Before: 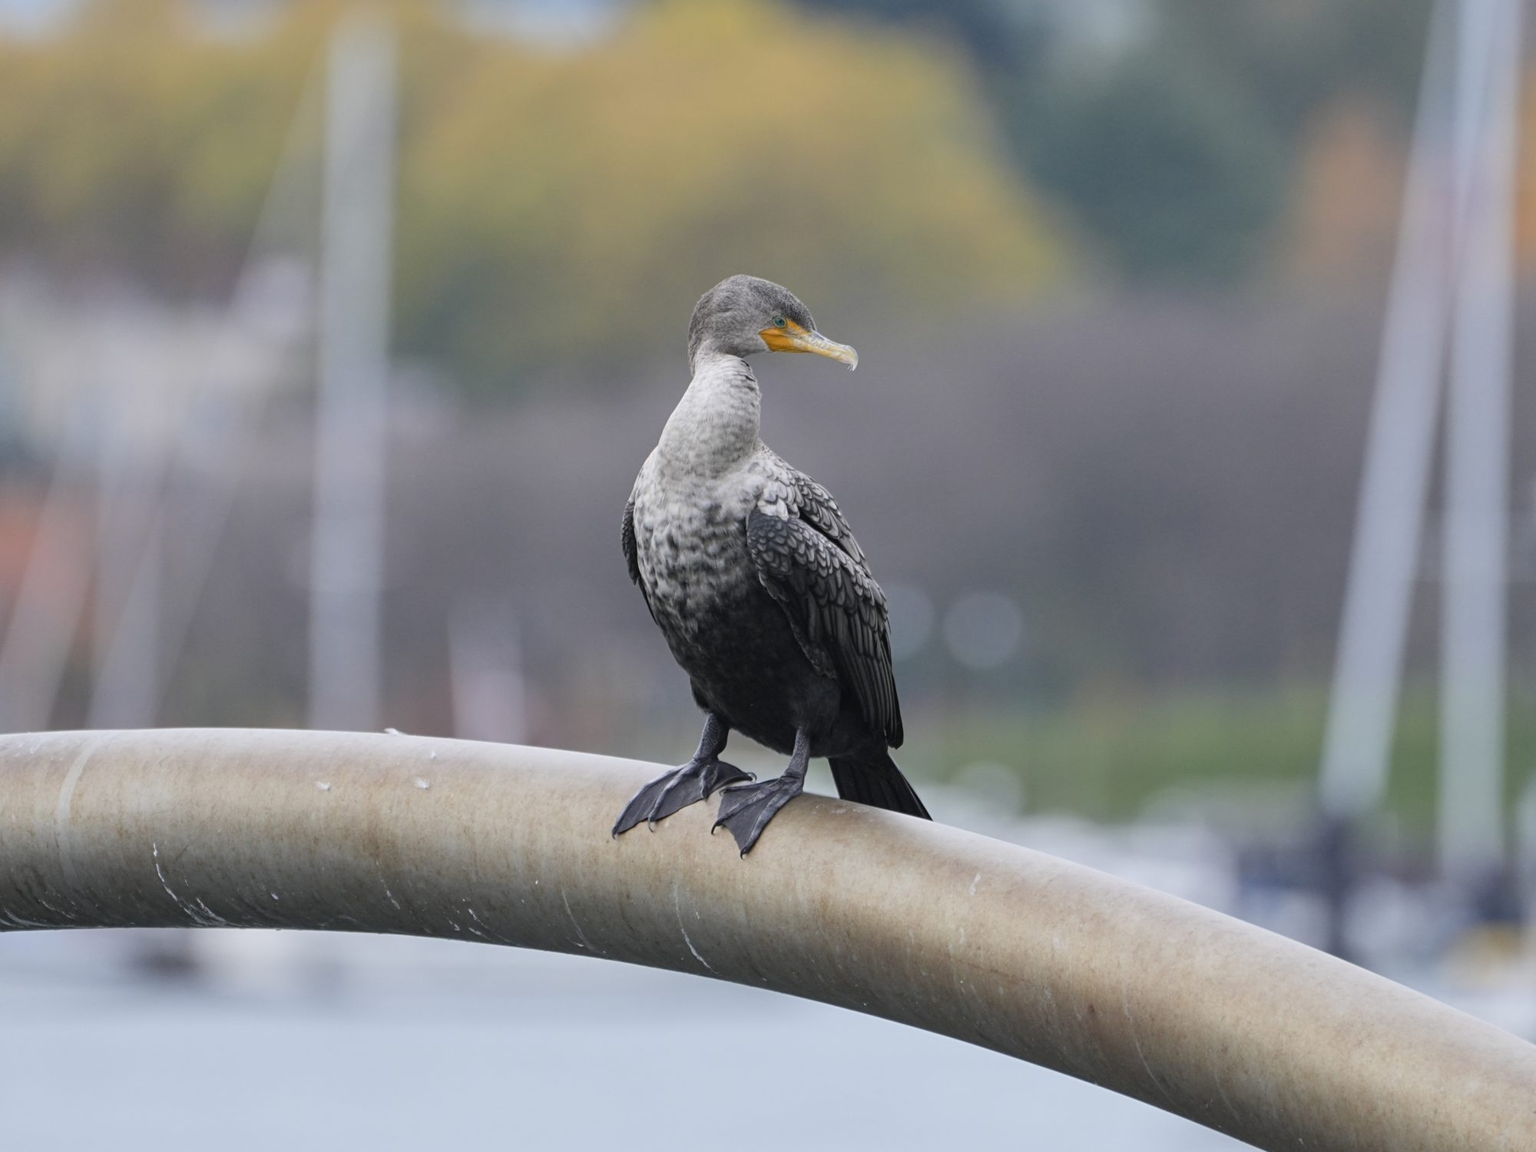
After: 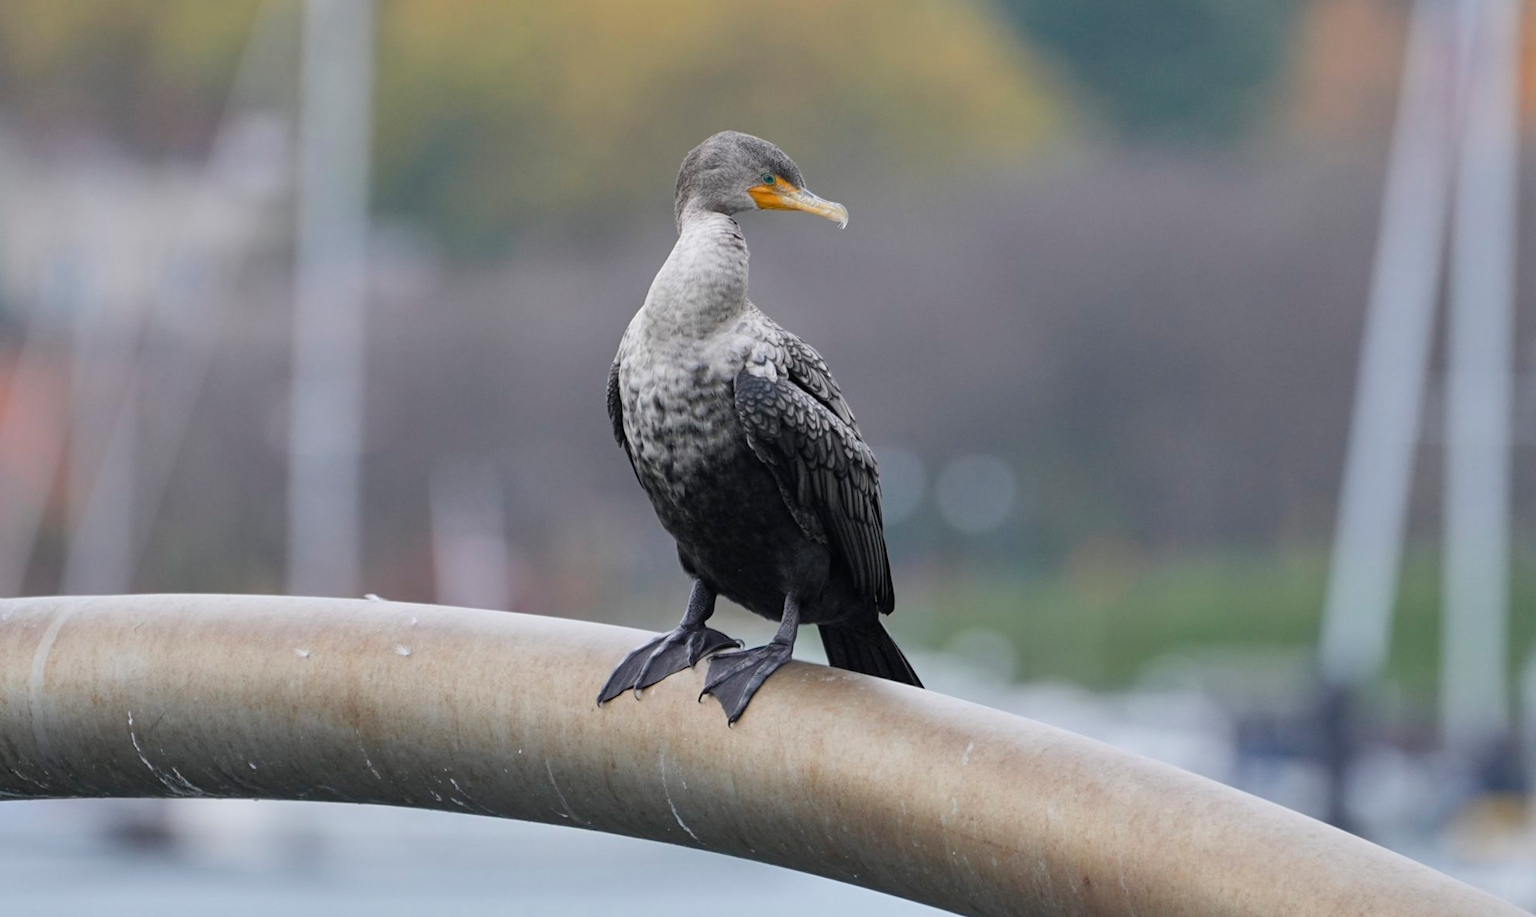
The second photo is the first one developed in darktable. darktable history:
crop and rotate: left 1.814%, top 12.818%, right 0.25%, bottom 9.225%
shadows and highlights: shadows 25, highlights -48, soften with gaussian
